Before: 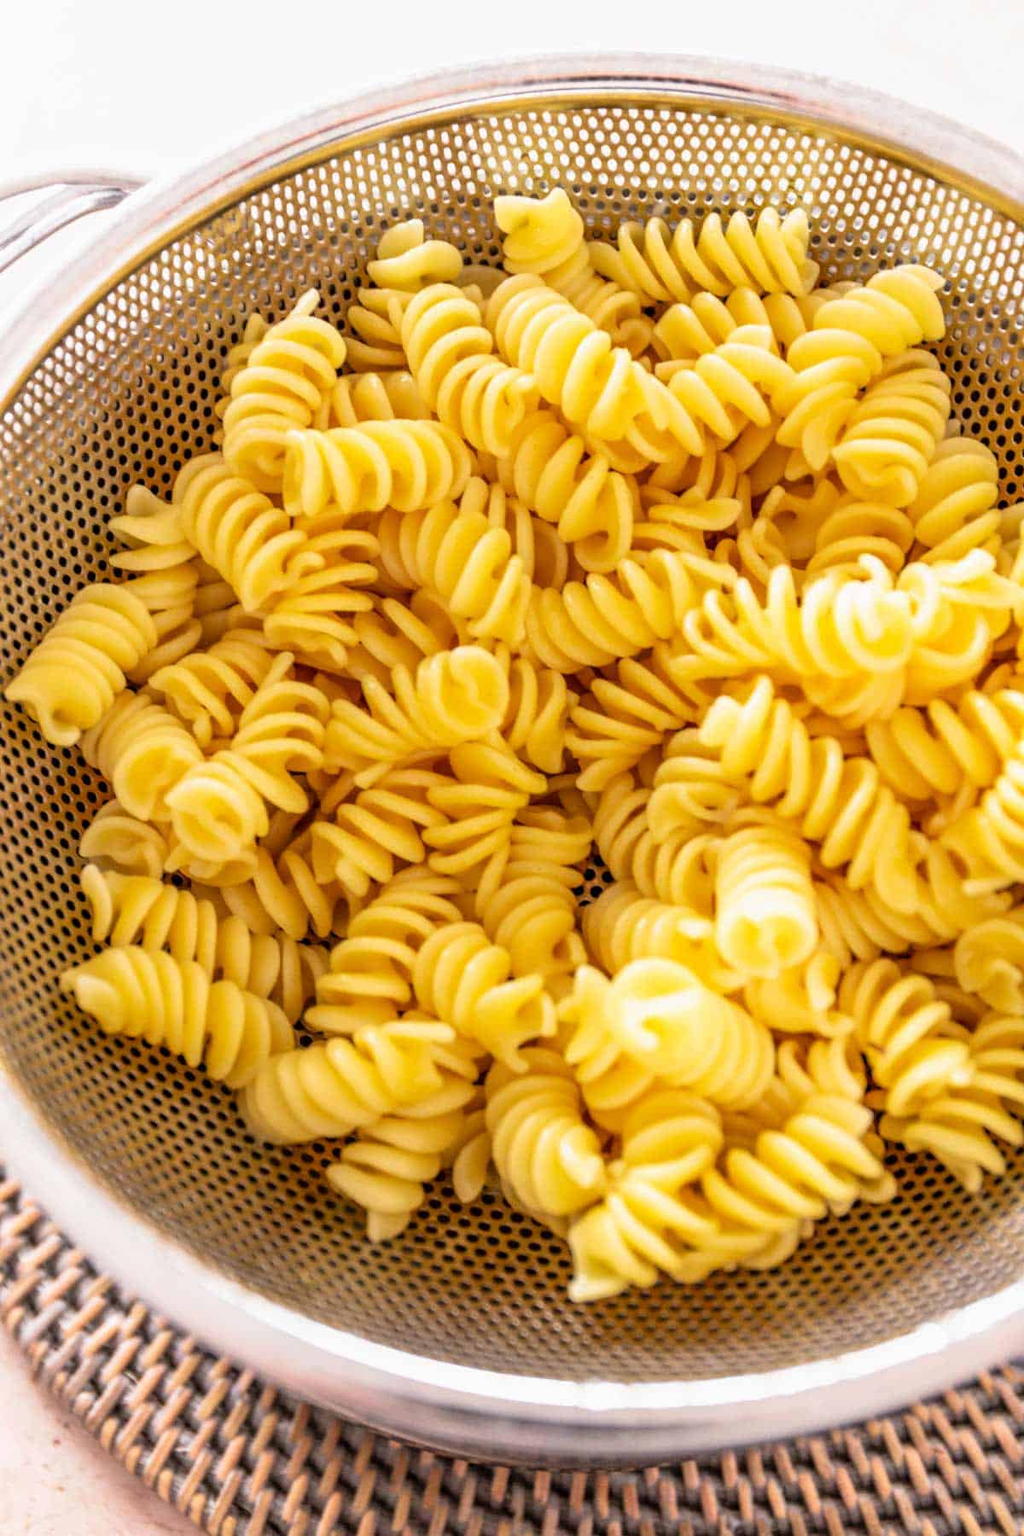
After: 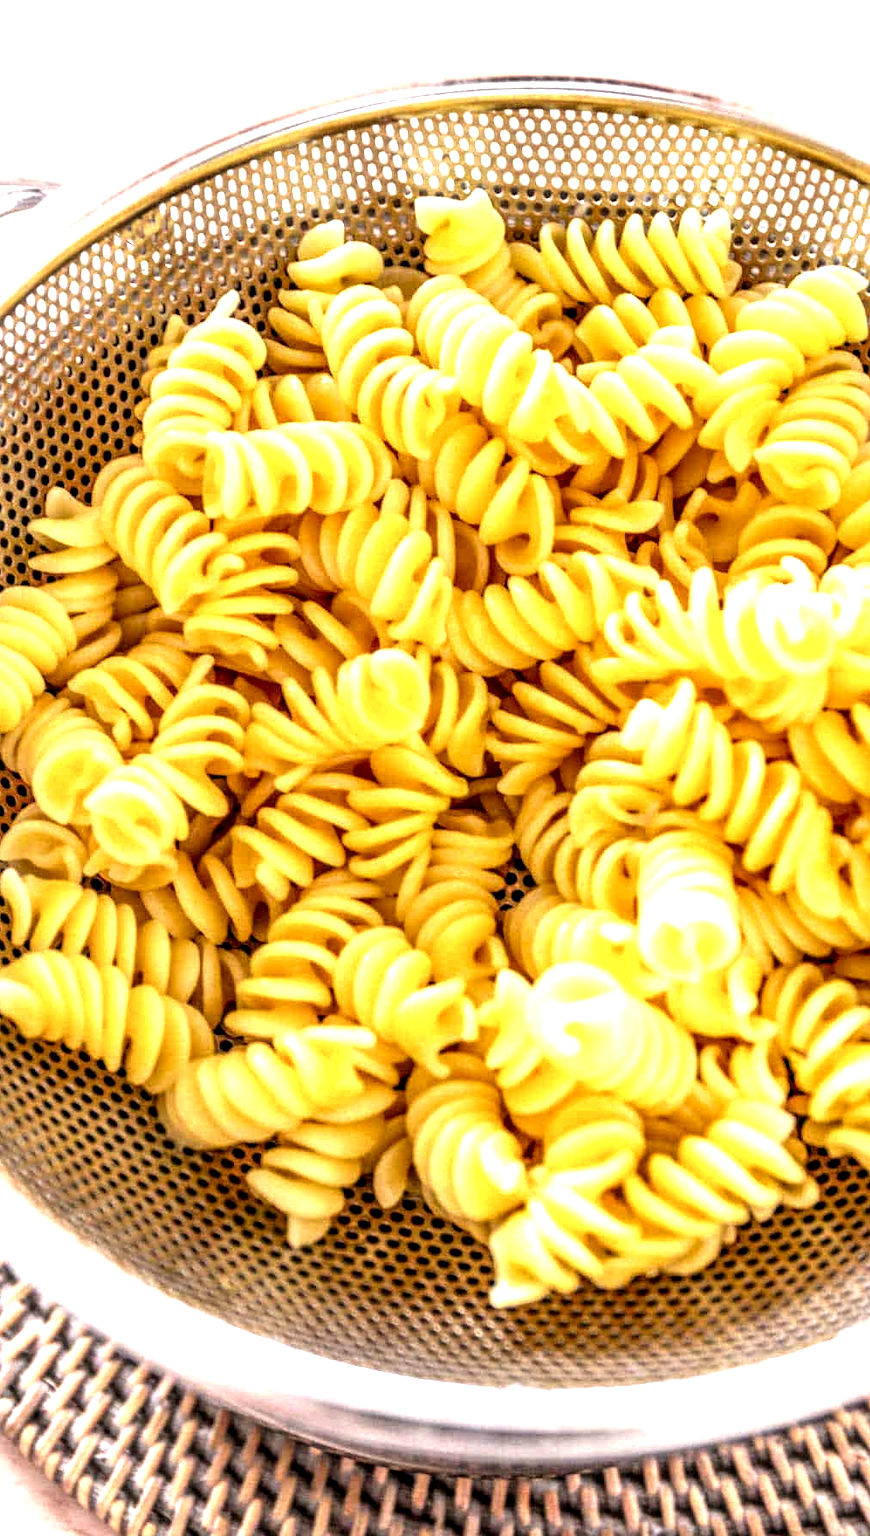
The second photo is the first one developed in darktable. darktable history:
exposure: black level correction 0.001, exposure 0.672 EV, compensate highlight preservation false
haze removal: strength -0.109, compatibility mode true, adaptive false
local contrast: highlights 64%, shadows 54%, detail 169%, midtone range 0.508
crop: left 7.945%, right 7.389%
